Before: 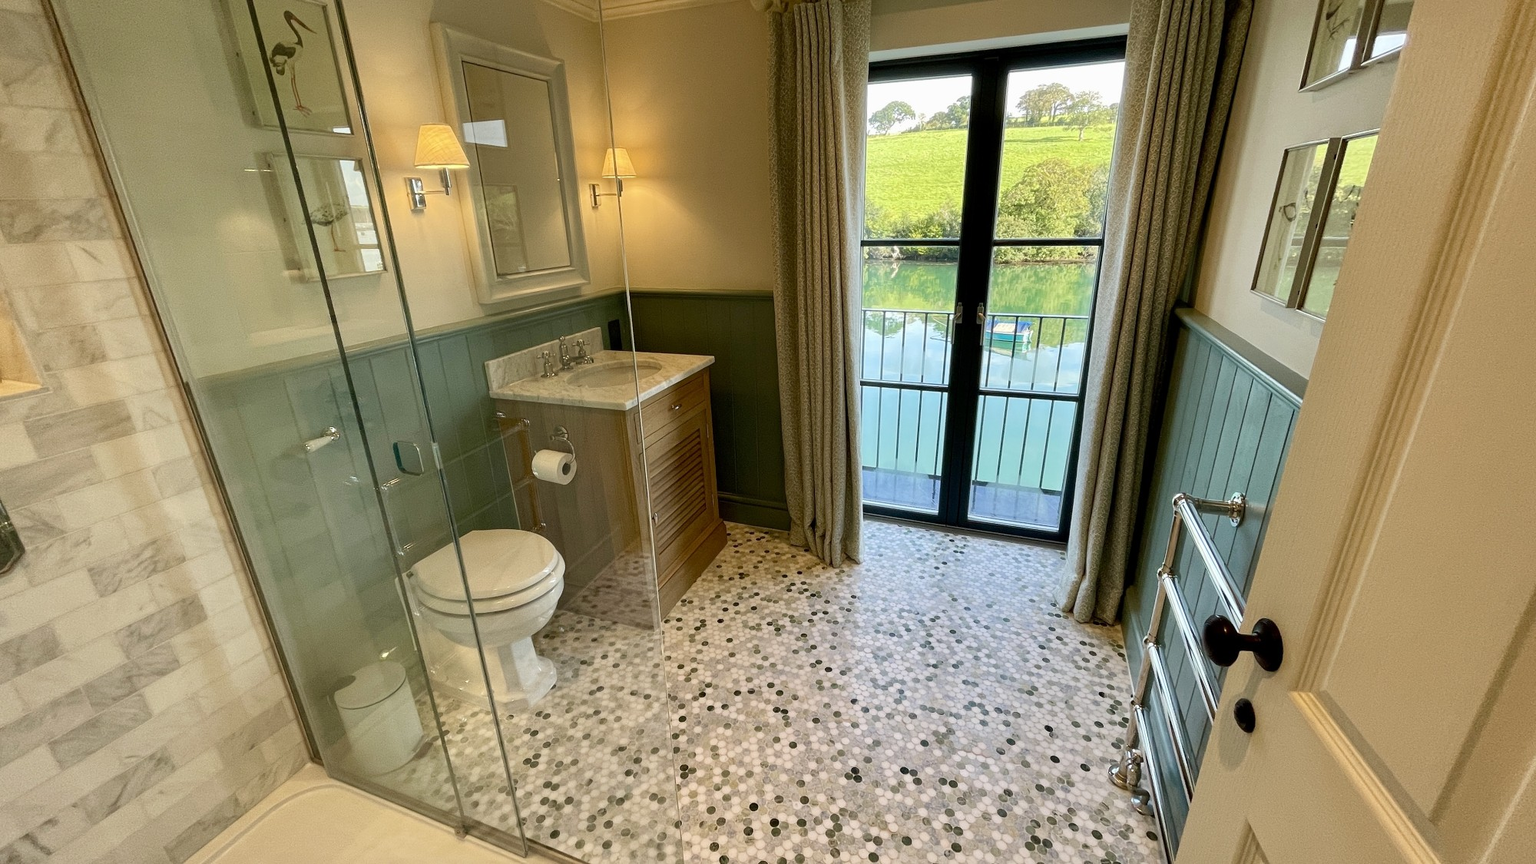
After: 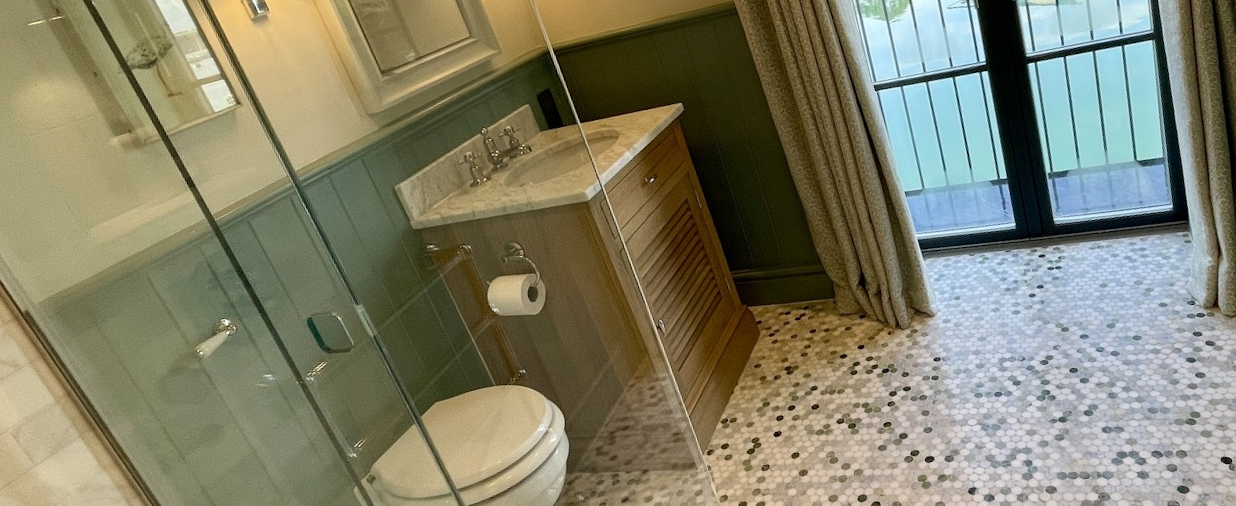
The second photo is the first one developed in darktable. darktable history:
rotate and perspective: rotation -14.8°, crop left 0.1, crop right 0.903, crop top 0.25, crop bottom 0.748
crop: left 6.488%, top 27.668%, right 24.183%, bottom 8.656%
